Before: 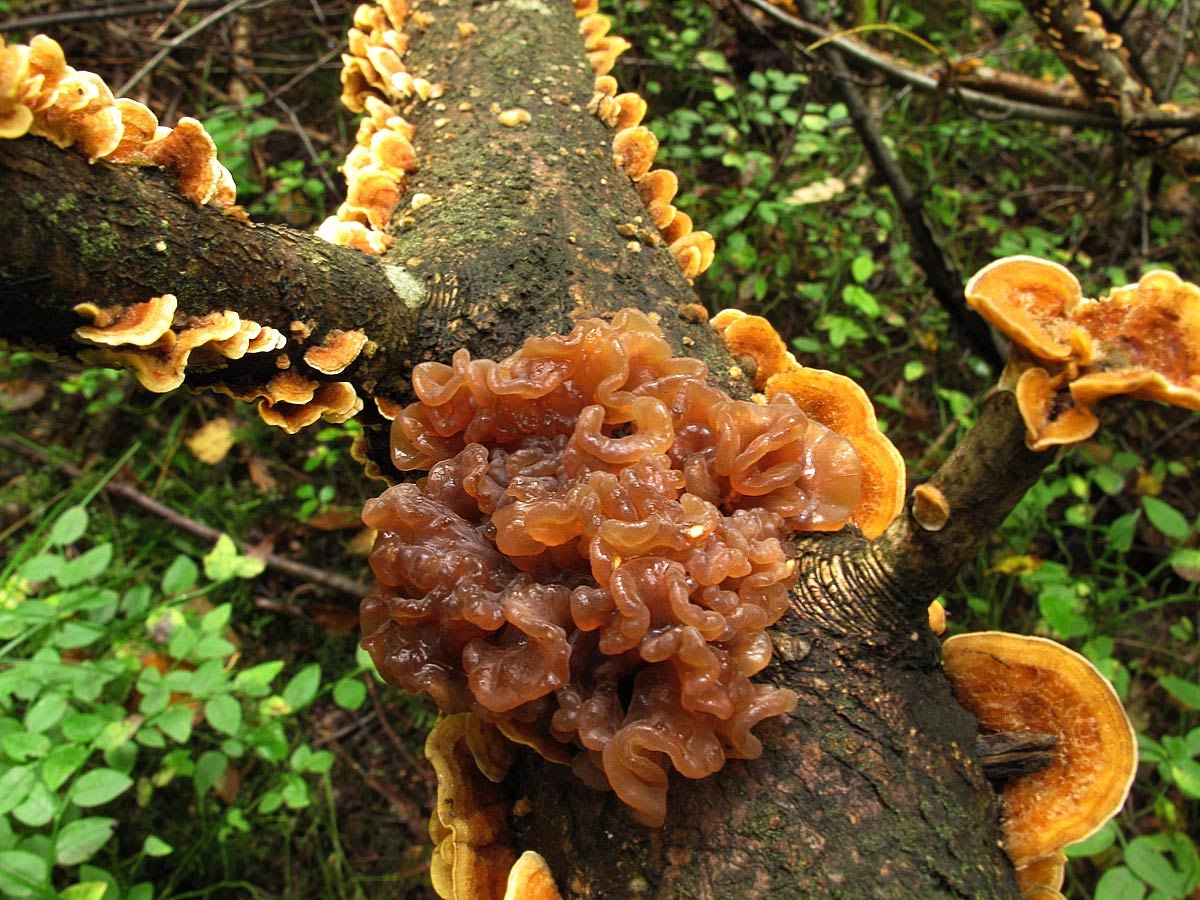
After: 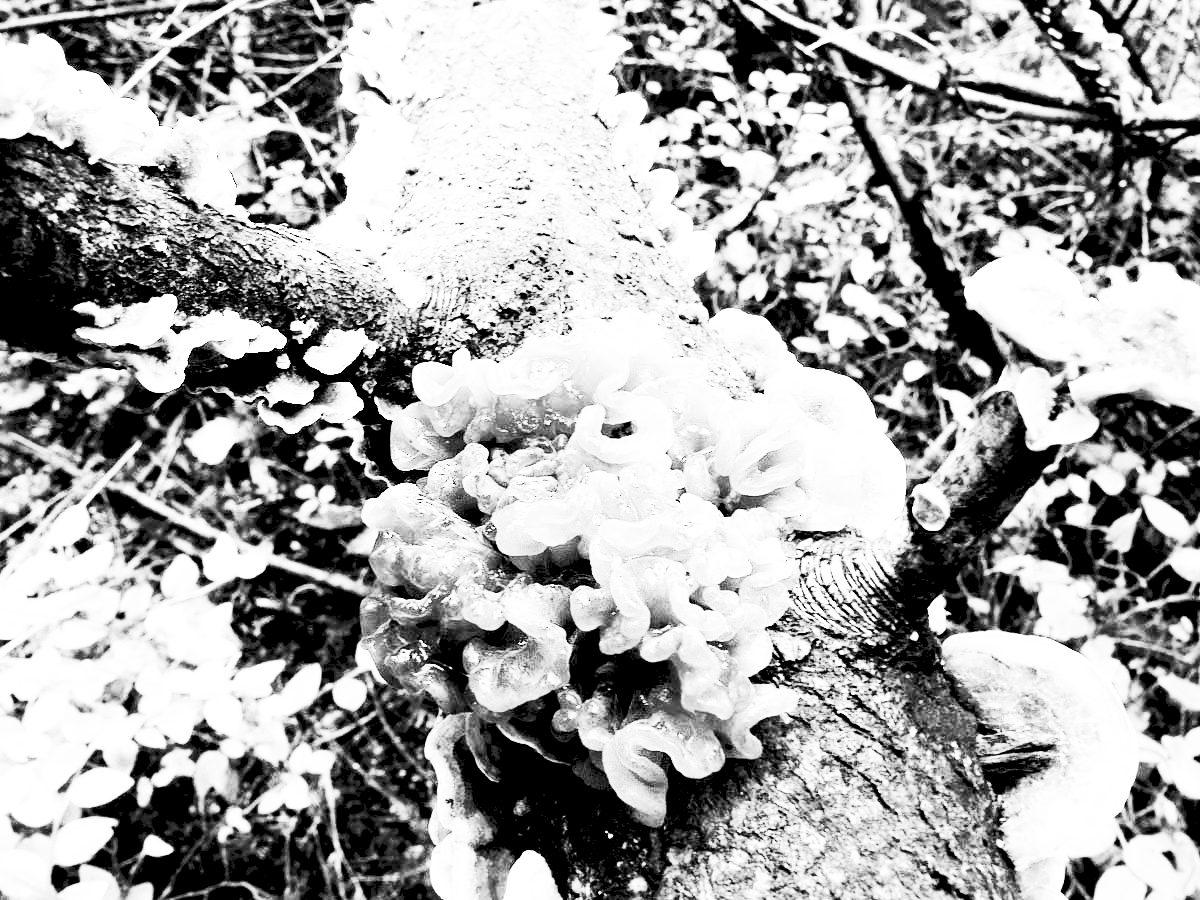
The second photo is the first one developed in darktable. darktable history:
base curve: curves: ch0 [(0, 0) (0.028, 0.03) (0.121, 0.232) (0.46, 0.748) (0.859, 0.968) (1, 1)], preserve colors none
rgb levels: levels [[0.029, 0.461, 0.922], [0, 0.5, 1], [0, 0.5, 1]]
contrast brightness saturation: contrast 0.53, brightness 0.47, saturation -1
exposure: exposure 1 EV, compensate highlight preservation false
